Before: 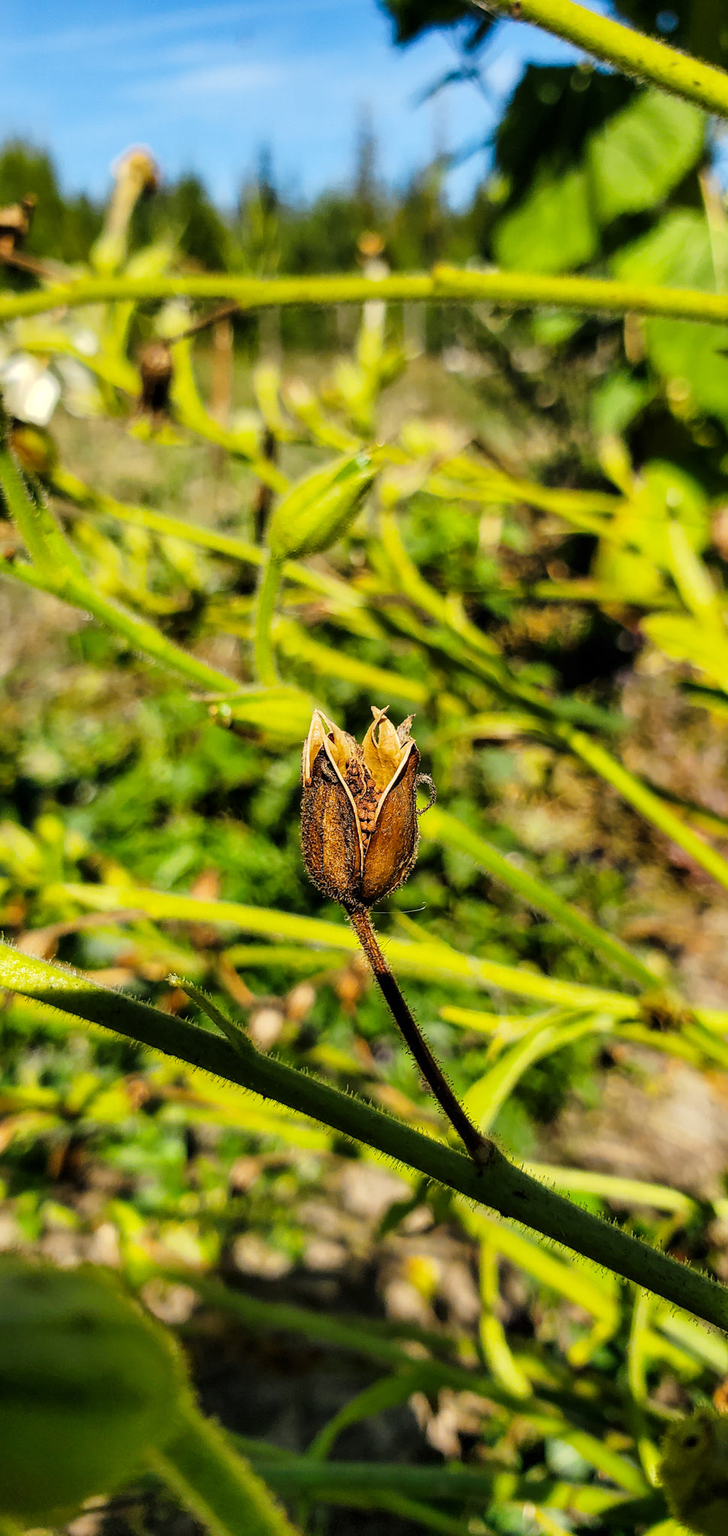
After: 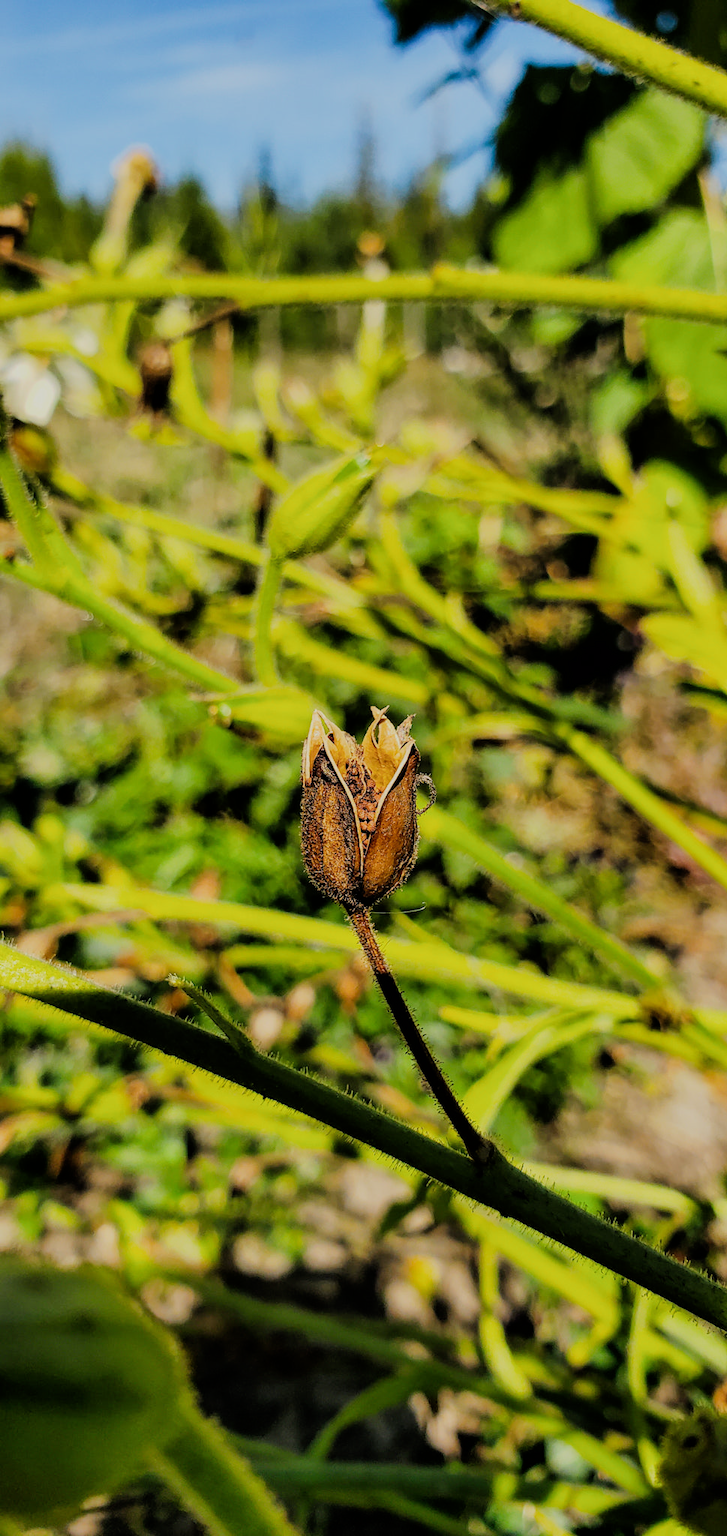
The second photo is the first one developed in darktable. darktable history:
filmic rgb: black relative exposure -7.65 EV, white relative exposure 4.56 EV, threshold 3.01 EV, hardness 3.61, enable highlight reconstruction true
